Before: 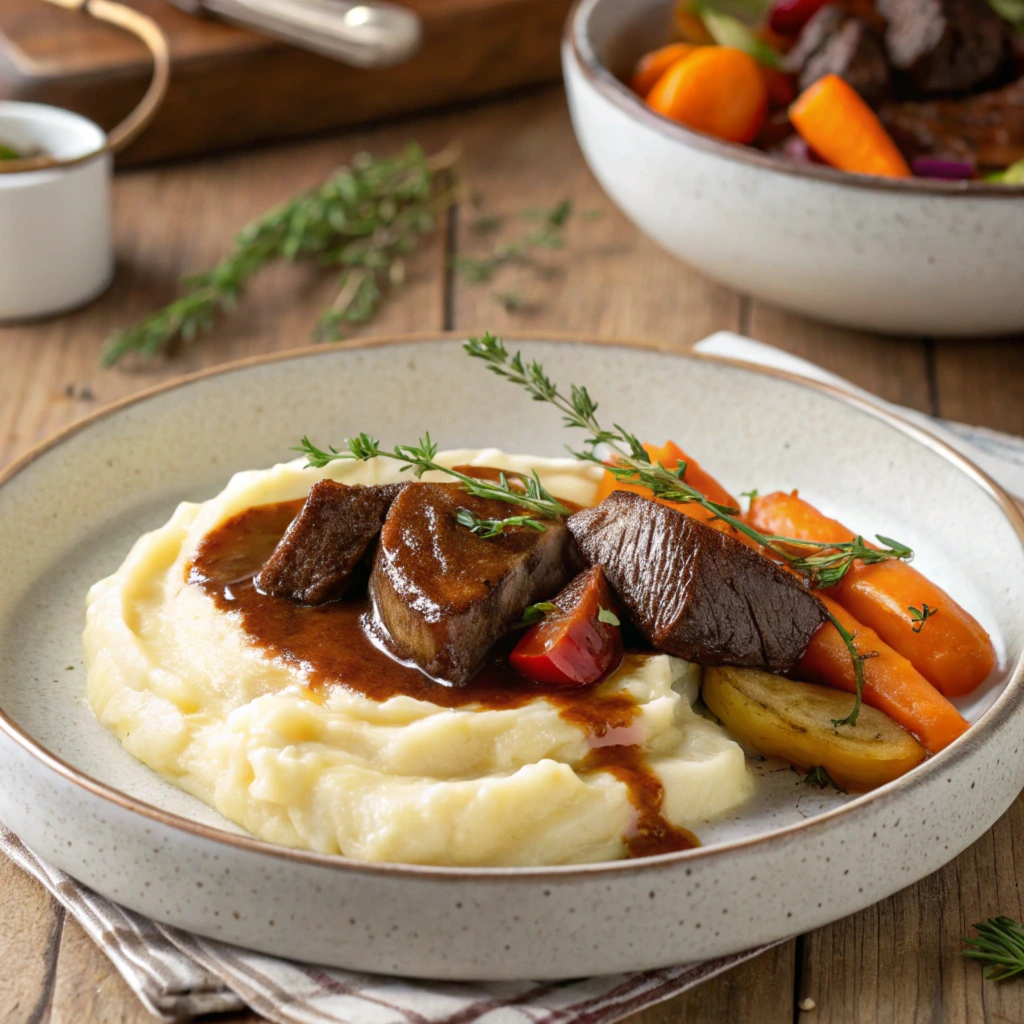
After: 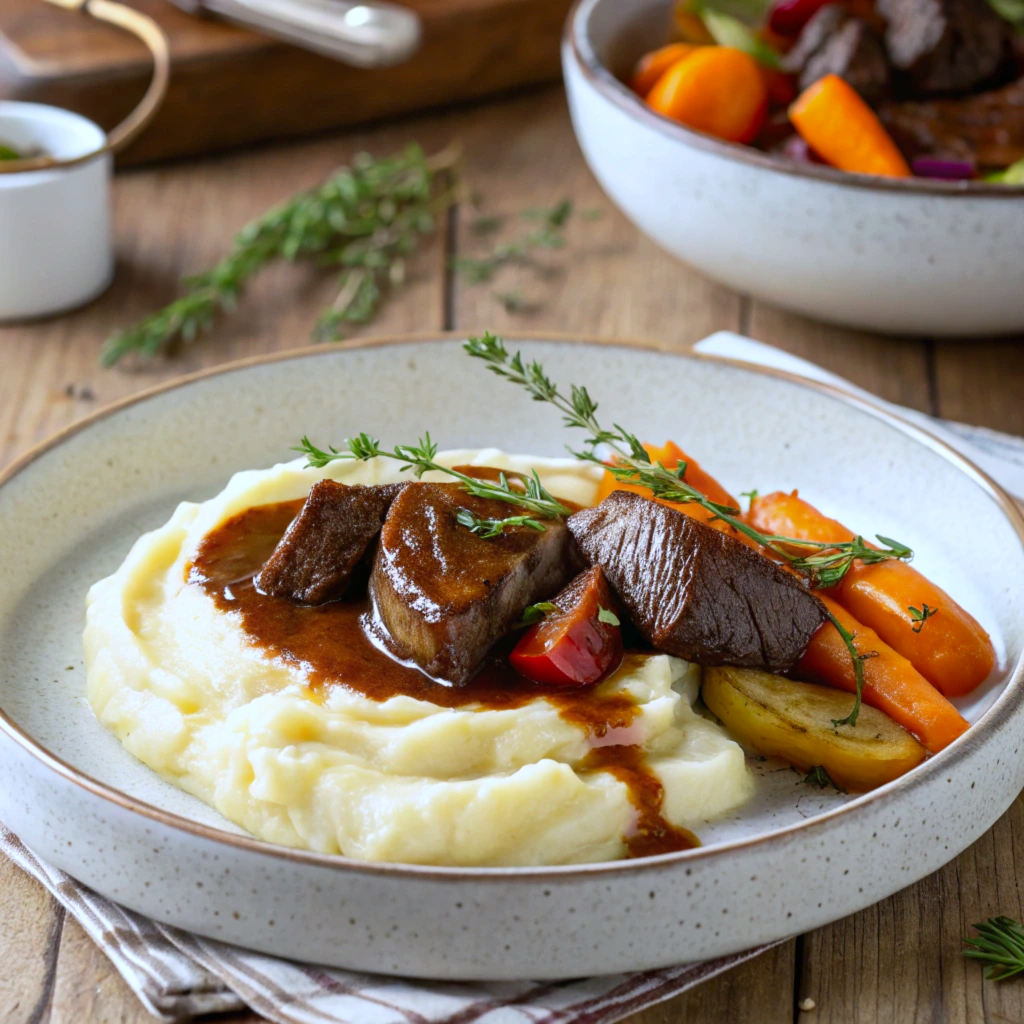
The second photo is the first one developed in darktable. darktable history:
white balance: red 0.931, blue 1.11
contrast brightness saturation: contrast 0.1, brightness 0.03, saturation 0.09
